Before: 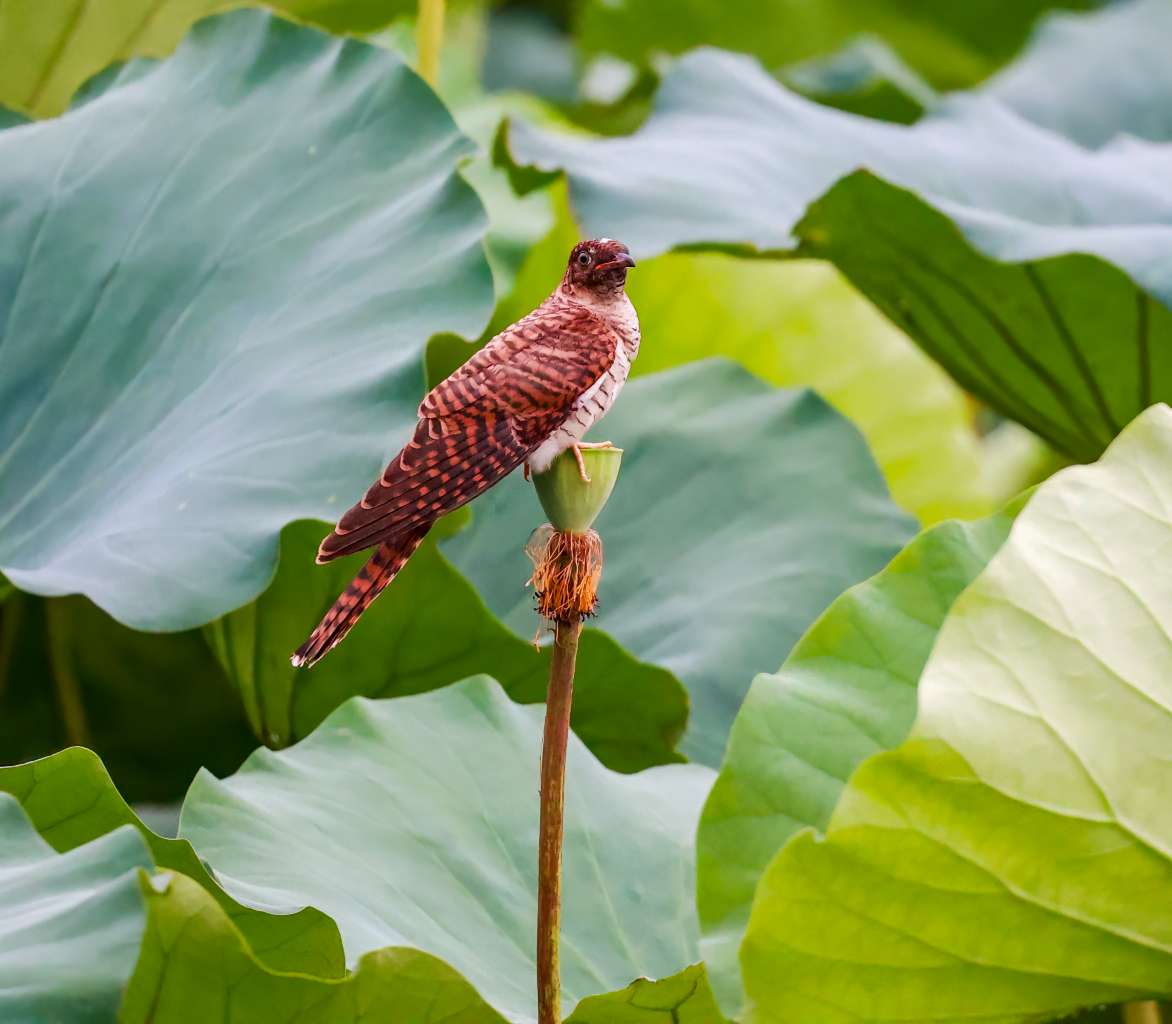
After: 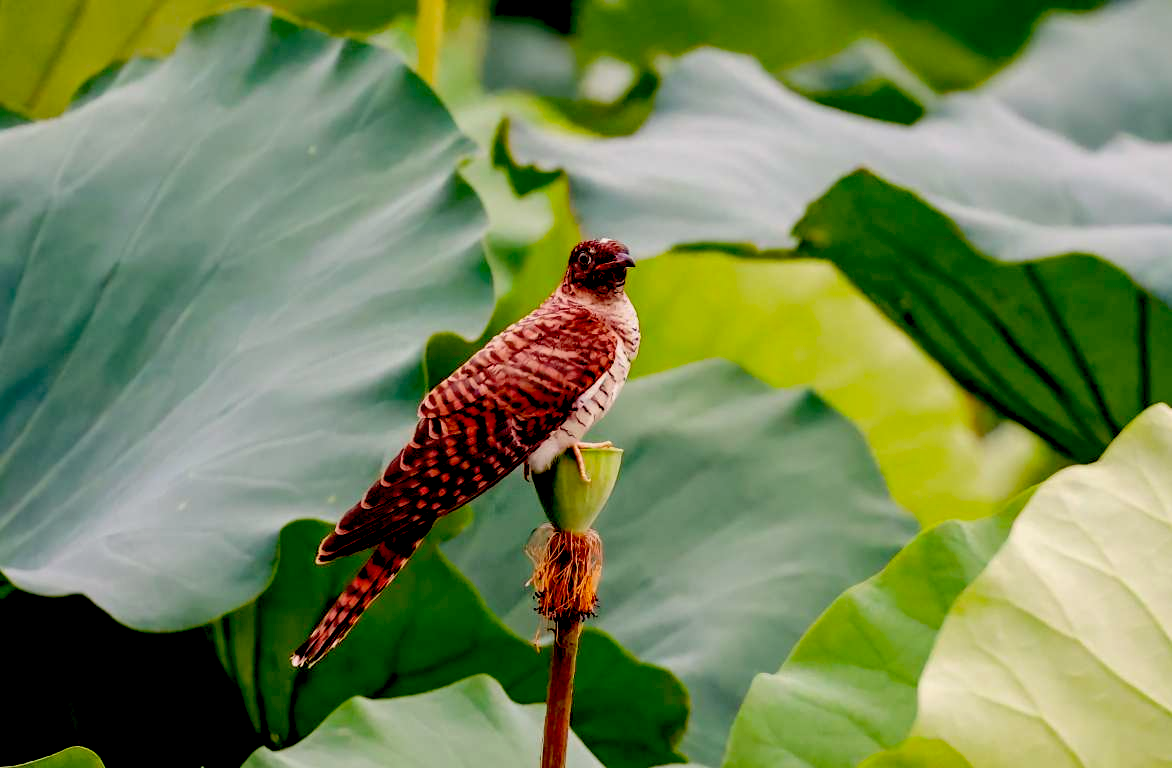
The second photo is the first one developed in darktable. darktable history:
exposure: black level correction 0.056, exposure -0.039 EV, compensate highlight preservation false
color balance: lift [1.005, 1.002, 0.998, 0.998], gamma [1, 1.021, 1.02, 0.979], gain [0.923, 1.066, 1.056, 0.934]
crop: bottom 24.988%
white balance: emerald 1
